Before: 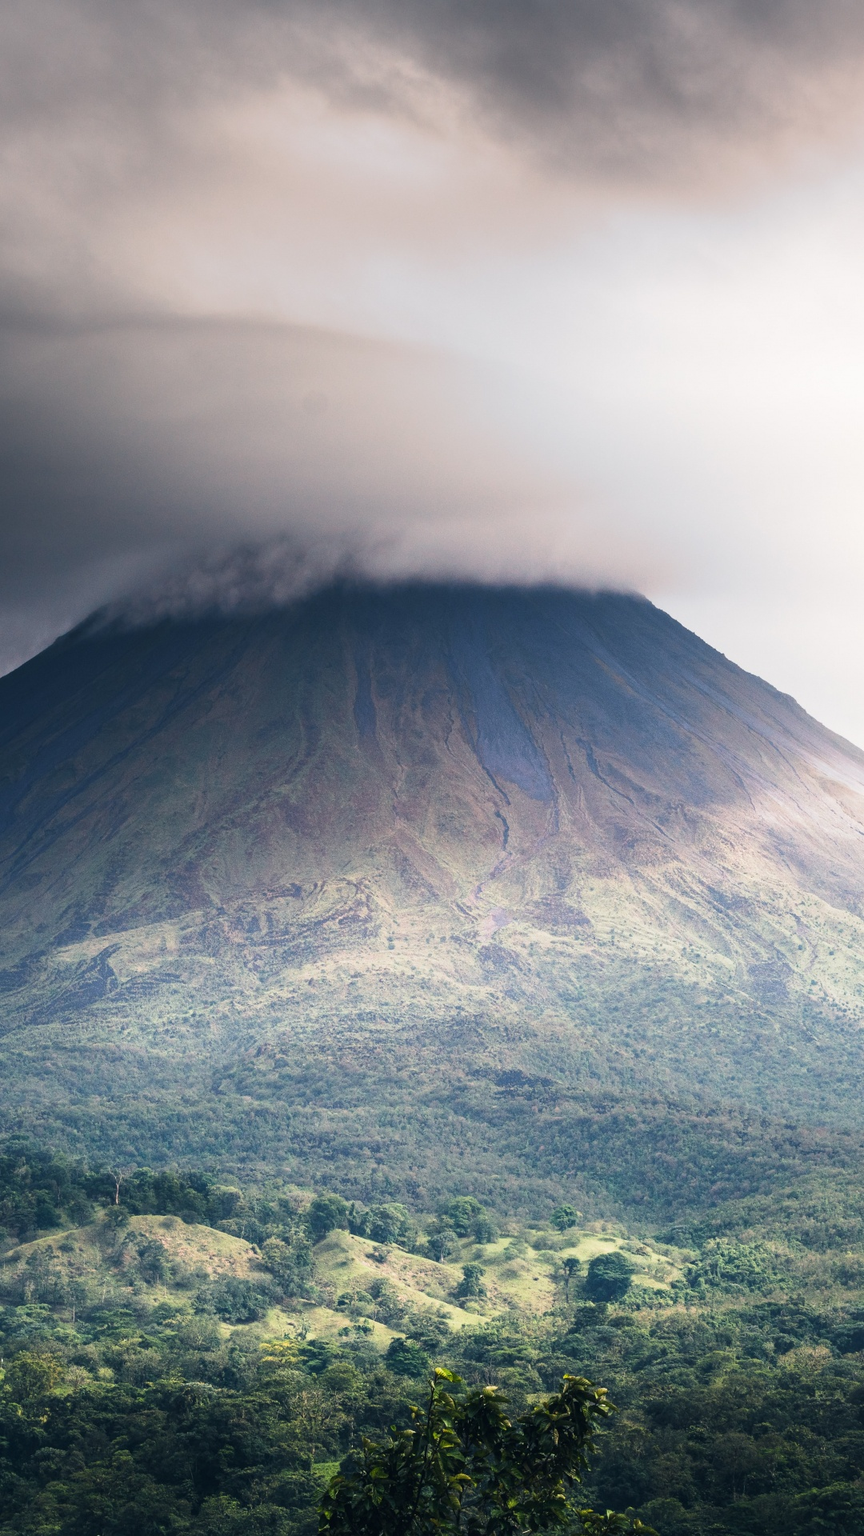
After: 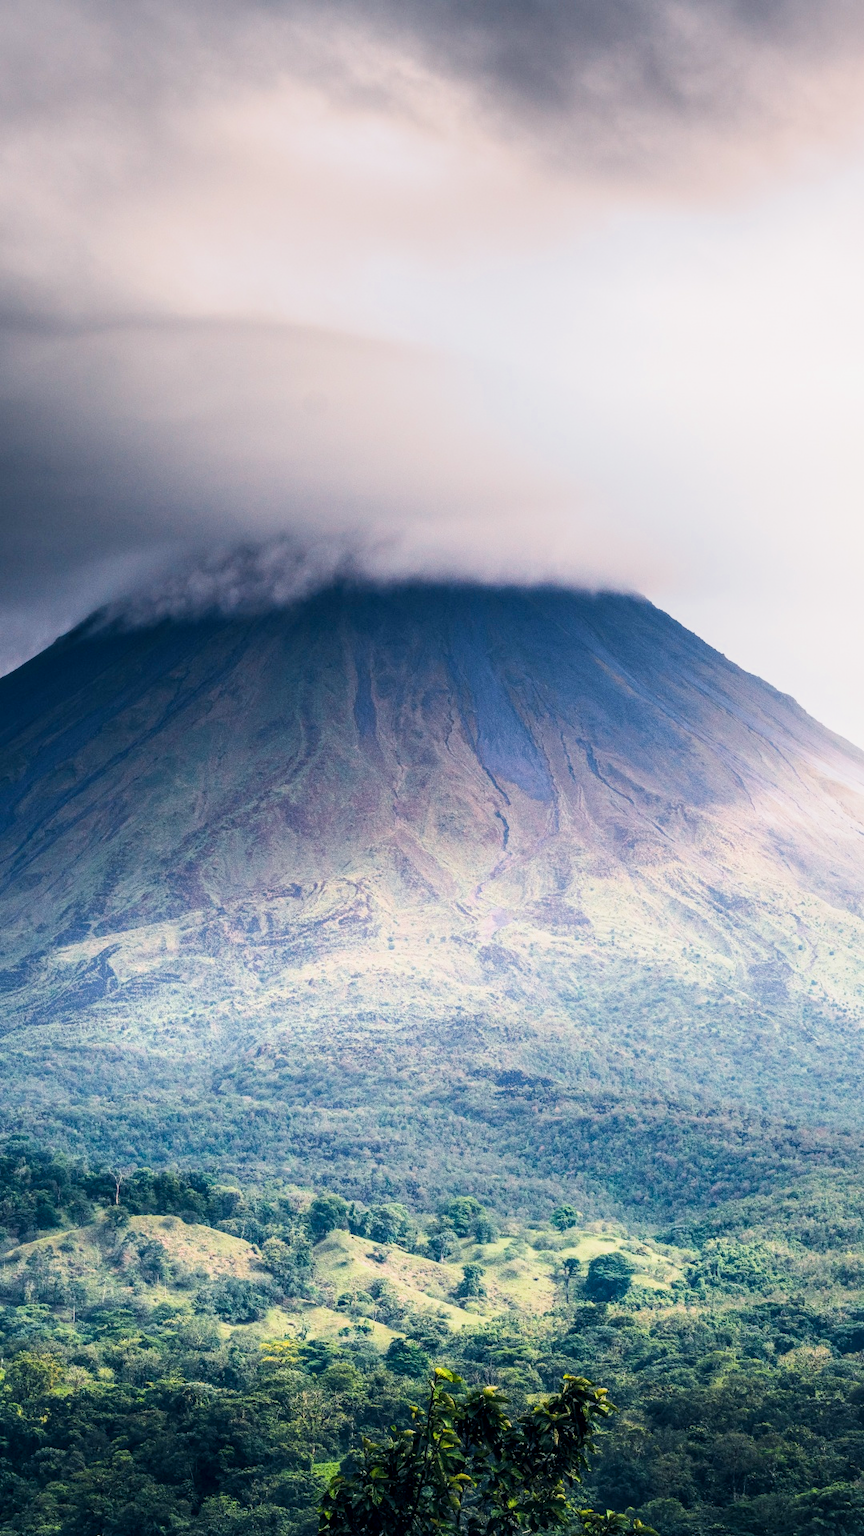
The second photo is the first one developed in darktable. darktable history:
filmic rgb: black relative exposure -7.65 EV, white relative exposure 4.56 EV, hardness 3.61, contrast 1.116
contrast brightness saturation: saturation -0.05
tone equalizer: -8 EV 0.251 EV, -7 EV 0.413 EV, -6 EV 0.39 EV, -5 EV 0.286 EV, -3 EV -0.26 EV, -2 EV -0.435 EV, -1 EV -0.417 EV, +0 EV -0.231 EV, mask exposure compensation -0.511 EV
exposure: black level correction 0, exposure 0.698 EV, compensate highlight preservation false
color balance rgb: power › chroma 0.975%, power › hue 255.84°, perceptual saturation grading › global saturation 29.644%, perceptual brilliance grading › highlights 7.563%, perceptual brilliance grading › mid-tones 3.549%, perceptual brilliance grading › shadows 1.188%, global vibrance 20.655%
local contrast: detail 130%
